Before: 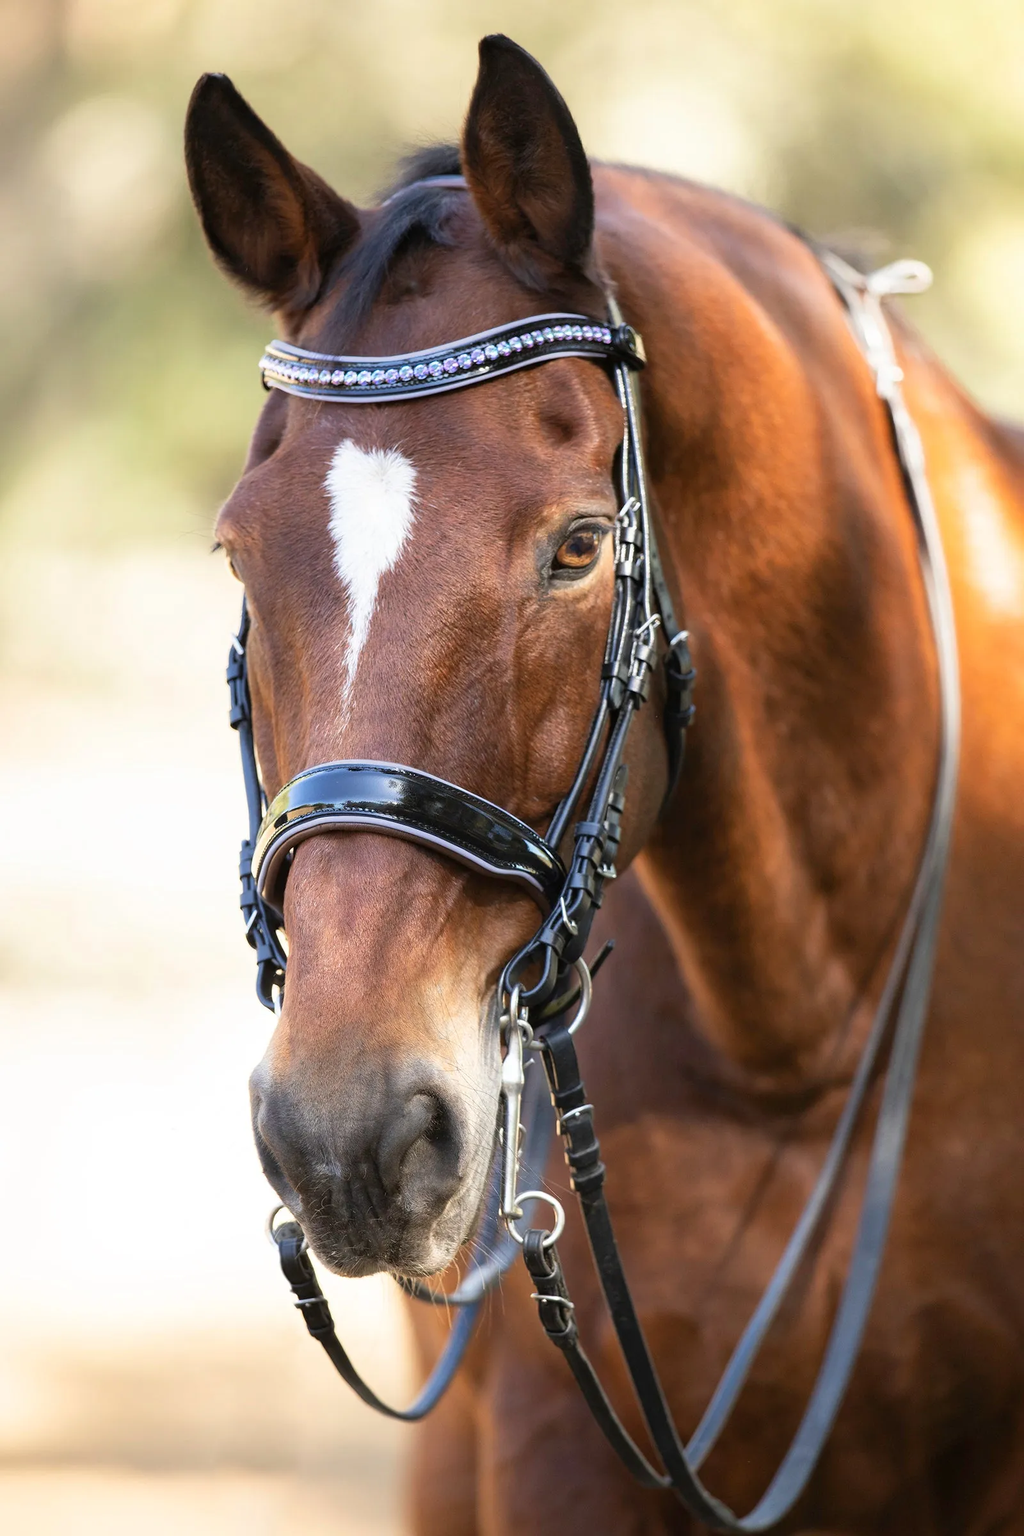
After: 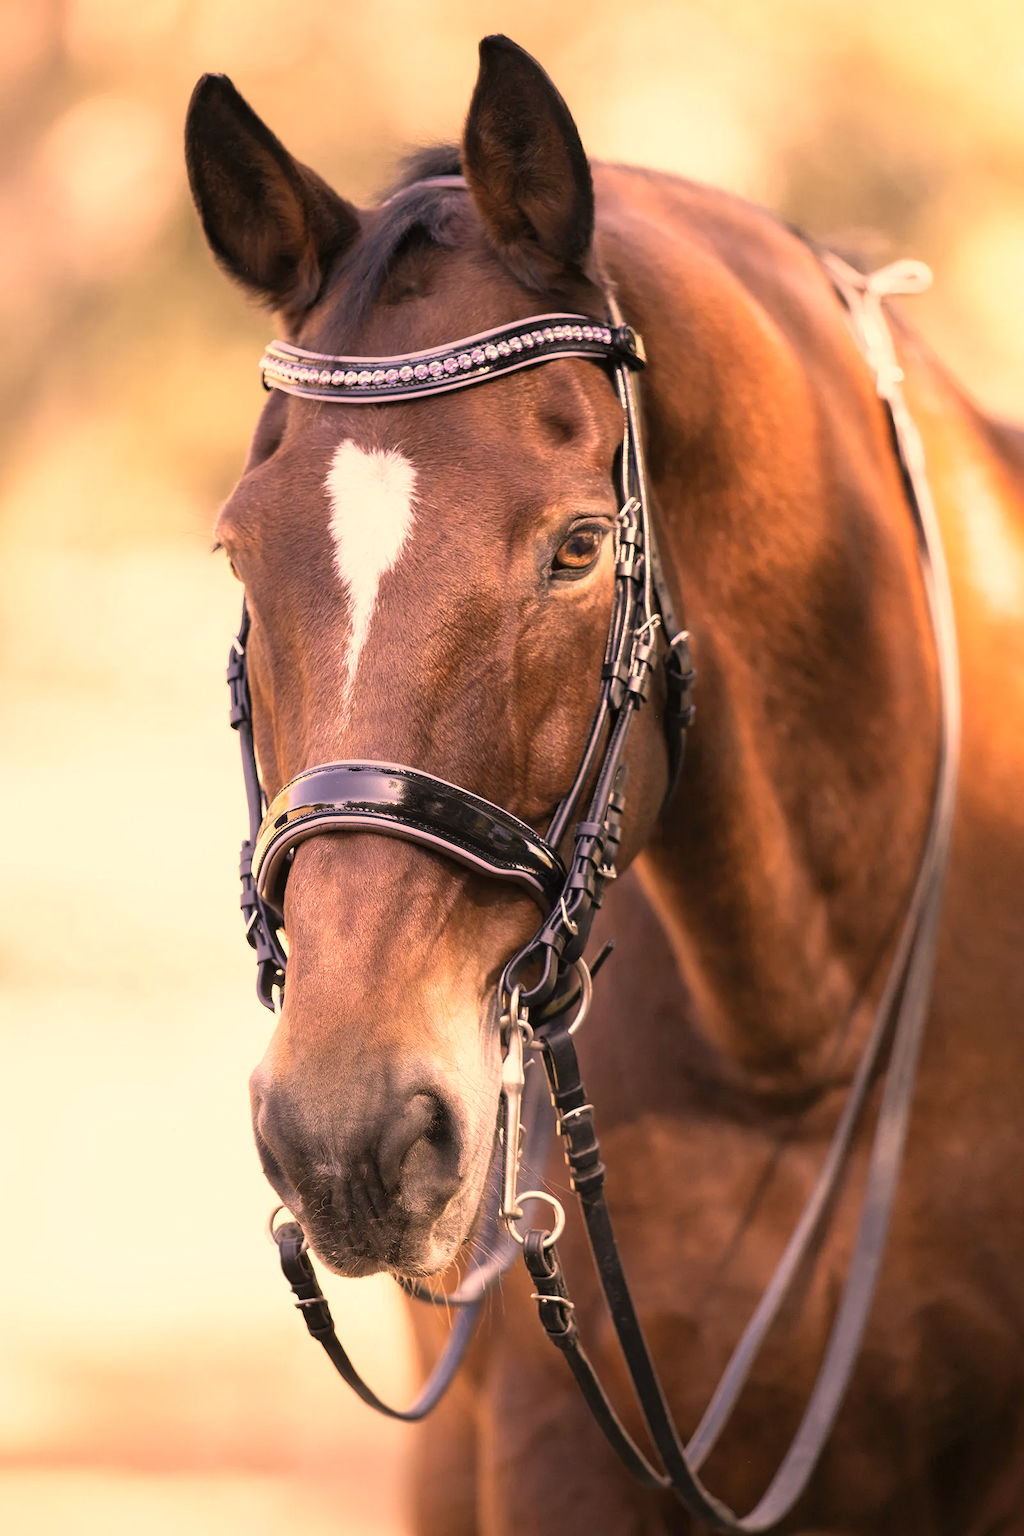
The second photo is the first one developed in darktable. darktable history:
color correction: highlights a* 39.66, highlights b* 39.64, saturation 0.686
exposure: exposure 0.19 EV, compensate exposure bias true, compensate highlight preservation false
